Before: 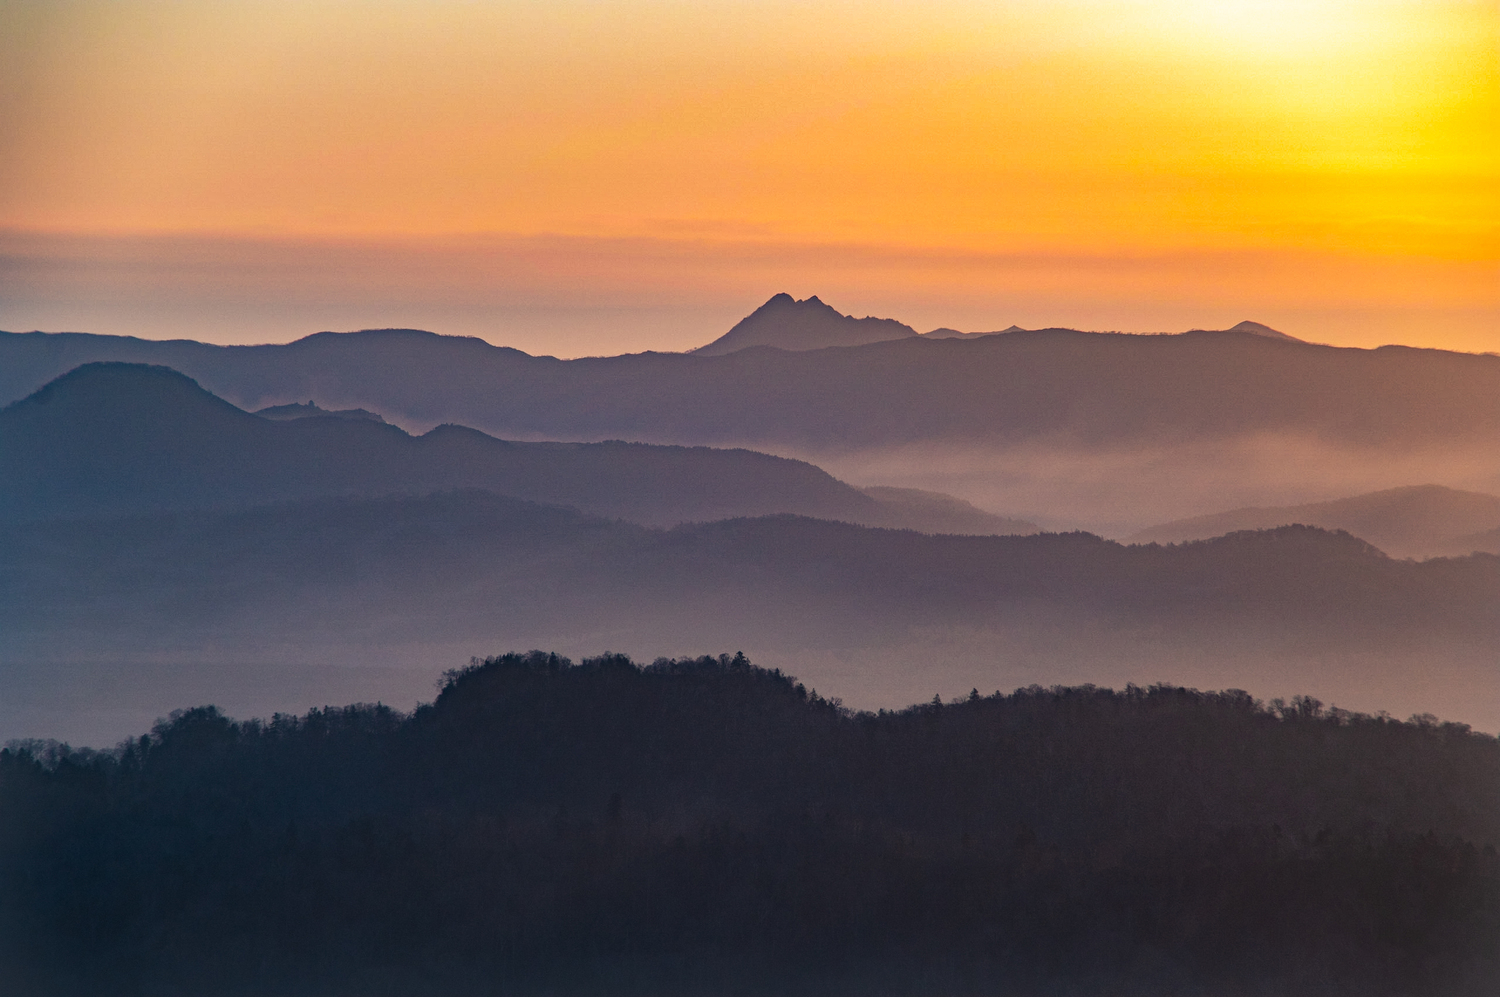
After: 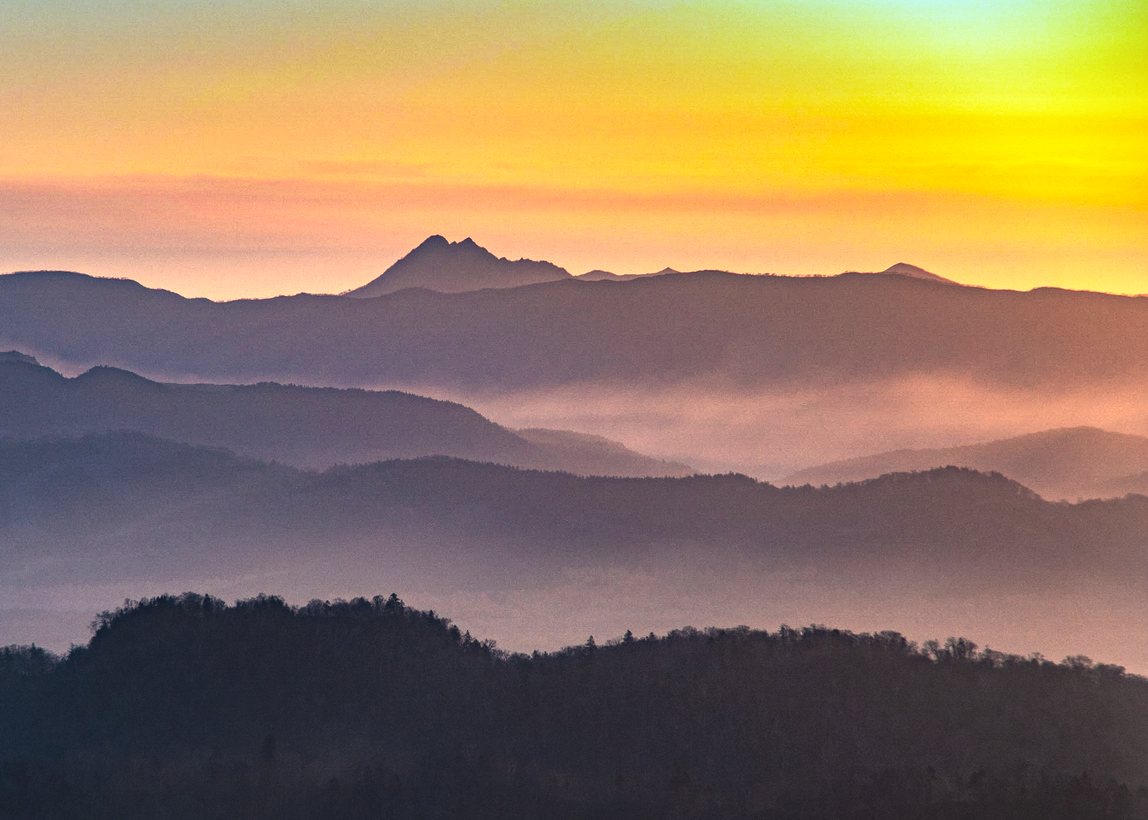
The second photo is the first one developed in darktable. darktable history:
tone equalizer: on, module defaults
graduated density: density 2.02 EV, hardness 44%, rotation 0.374°, offset 8.21, hue 208.8°, saturation 97%
crop: left 23.095%, top 5.827%, bottom 11.854%
tone curve: curves: ch0 [(0, 0) (0.003, 0.116) (0.011, 0.116) (0.025, 0.113) (0.044, 0.114) (0.069, 0.118) (0.1, 0.137) (0.136, 0.171) (0.177, 0.213) (0.224, 0.259) (0.277, 0.316) (0.335, 0.381) (0.399, 0.458) (0.468, 0.548) (0.543, 0.654) (0.623, 0.775) (0.709, 0.895) (0.801, 0.972) (0.898, 0.991) (1, 1)], preserve colors none
local contrast: detail 130%
